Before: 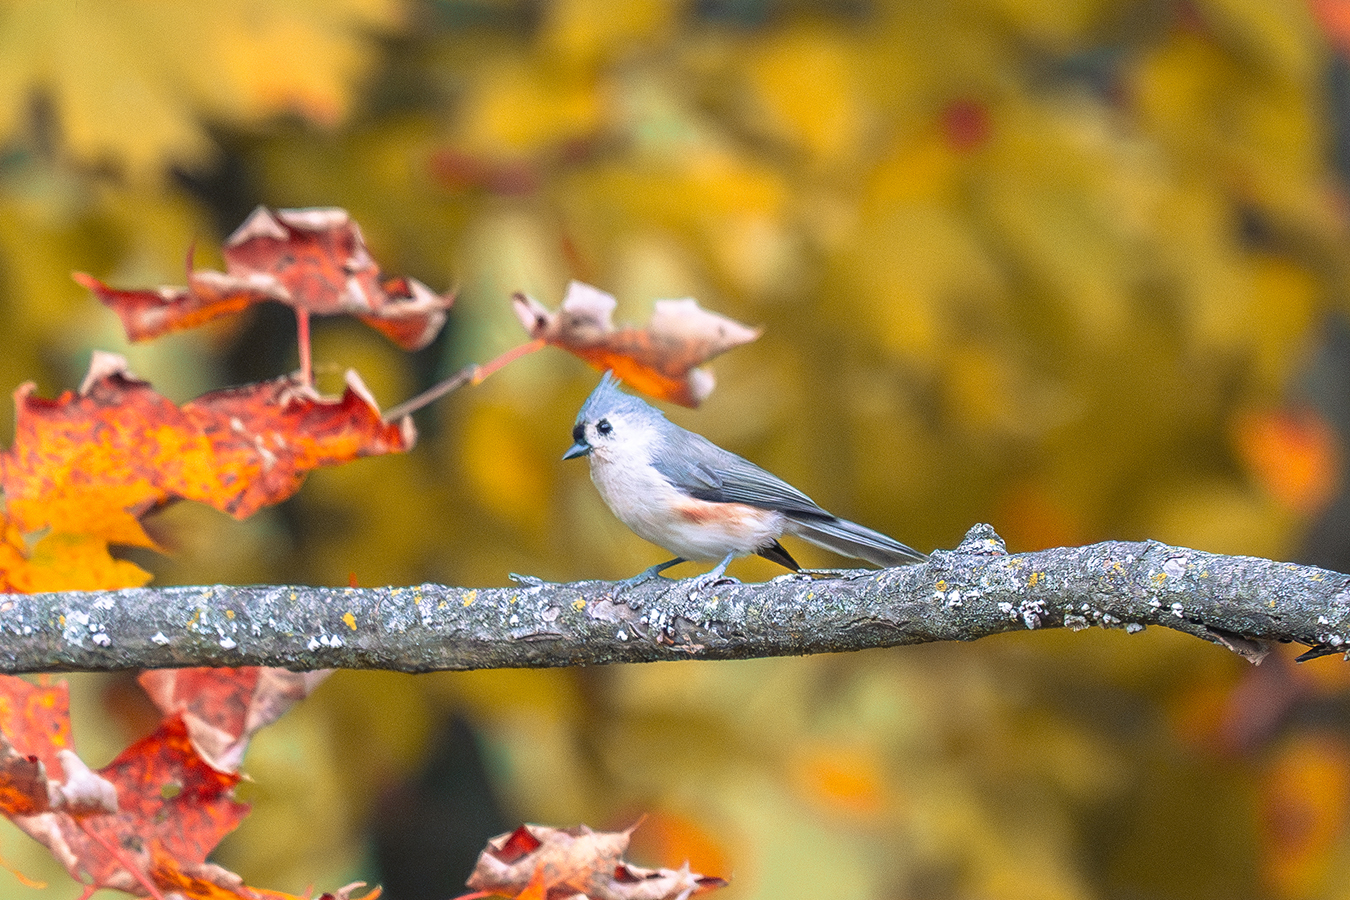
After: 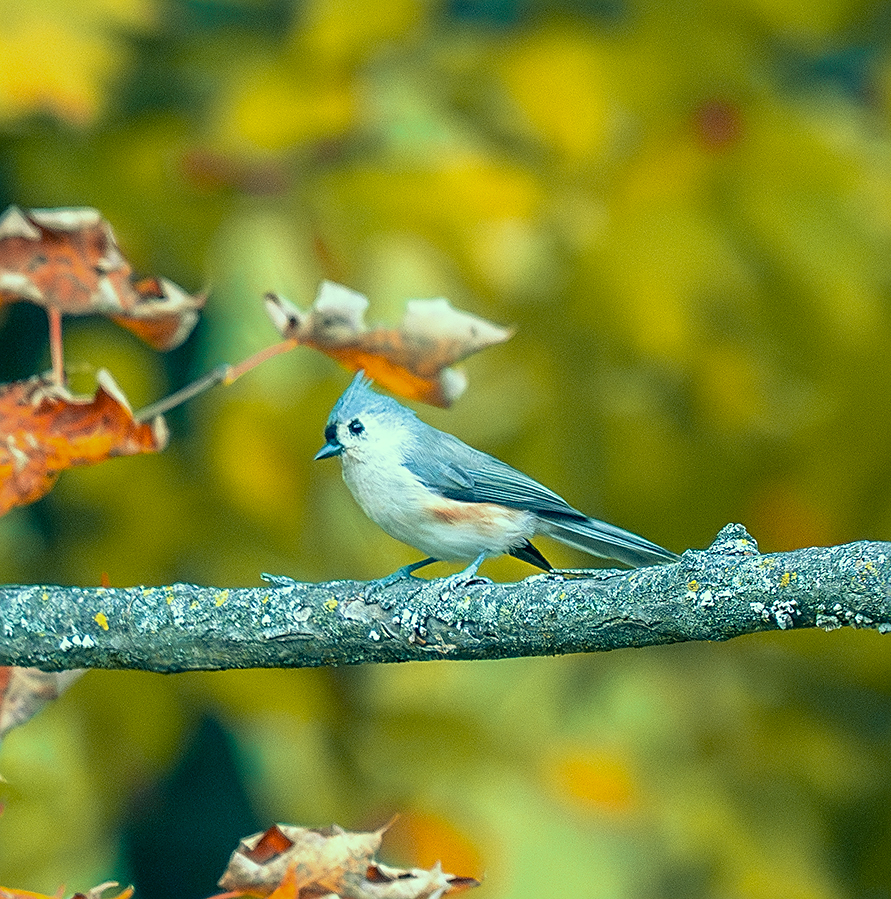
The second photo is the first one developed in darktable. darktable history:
exposure: black level correction 0.009, compensate highlight preservation false
tone equalizer: on, module defaults
crop and rotate: left 18.442%, right 15.508%
contrast equalizer: octaves 7, y [[0.6 ×6], [0.55 ×6], [0 ×6], [0 ×6], [0 ×6]], mix -0.2
white balance: red 1.009, blue 0.985
color correction: highlights a* -20.08, highlights b* 9.8, shadows a* -20.4, shadows b* -10.76
sharpen: on, module defaults
